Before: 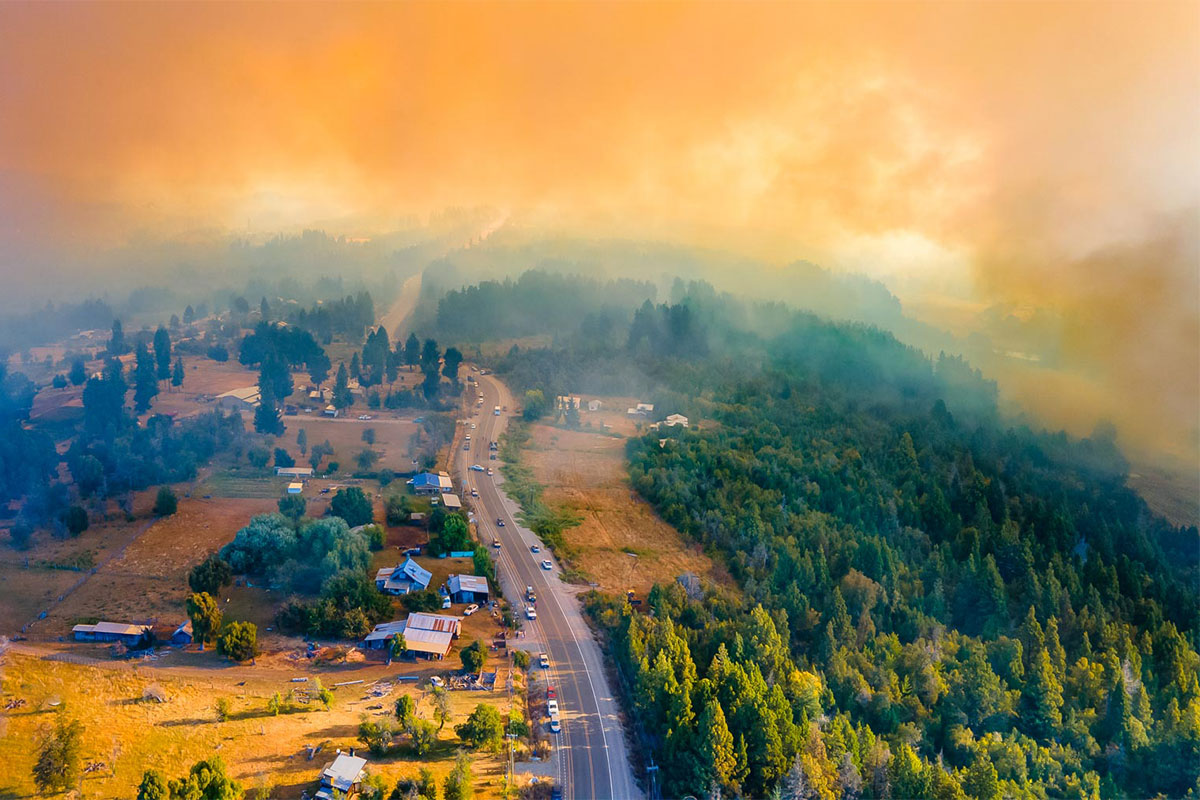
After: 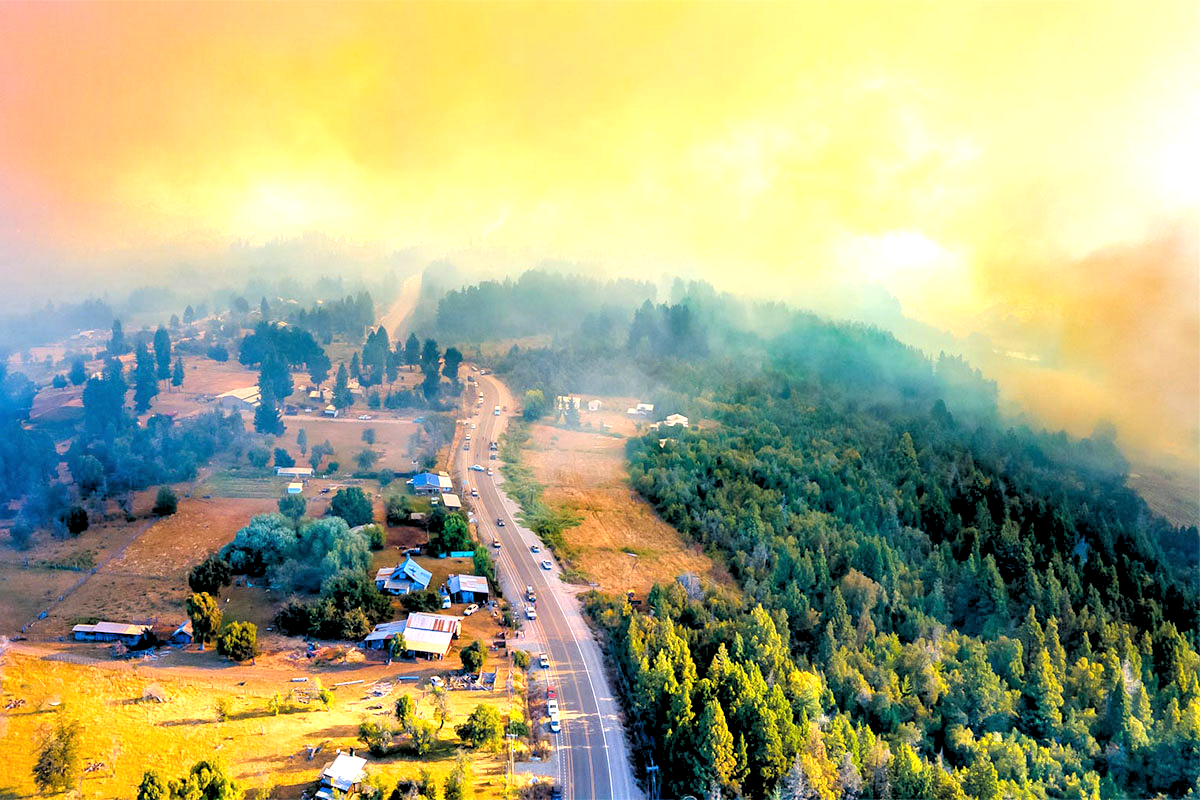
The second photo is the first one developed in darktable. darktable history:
exposure: black level correction 0, exposure 0.9 EV, compensate exposure bias true, compensate highlight preservation false
rgb levels: levels [[0.029, 0.461, 0.922], [0, 0.5, 1], [0, 0.5, 1]]
